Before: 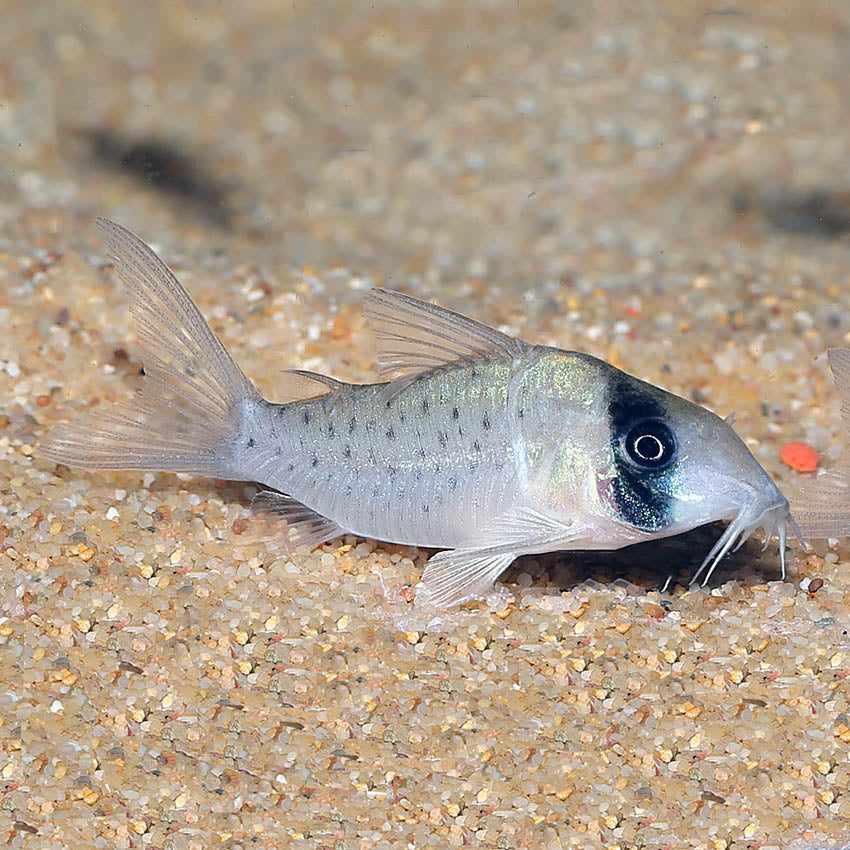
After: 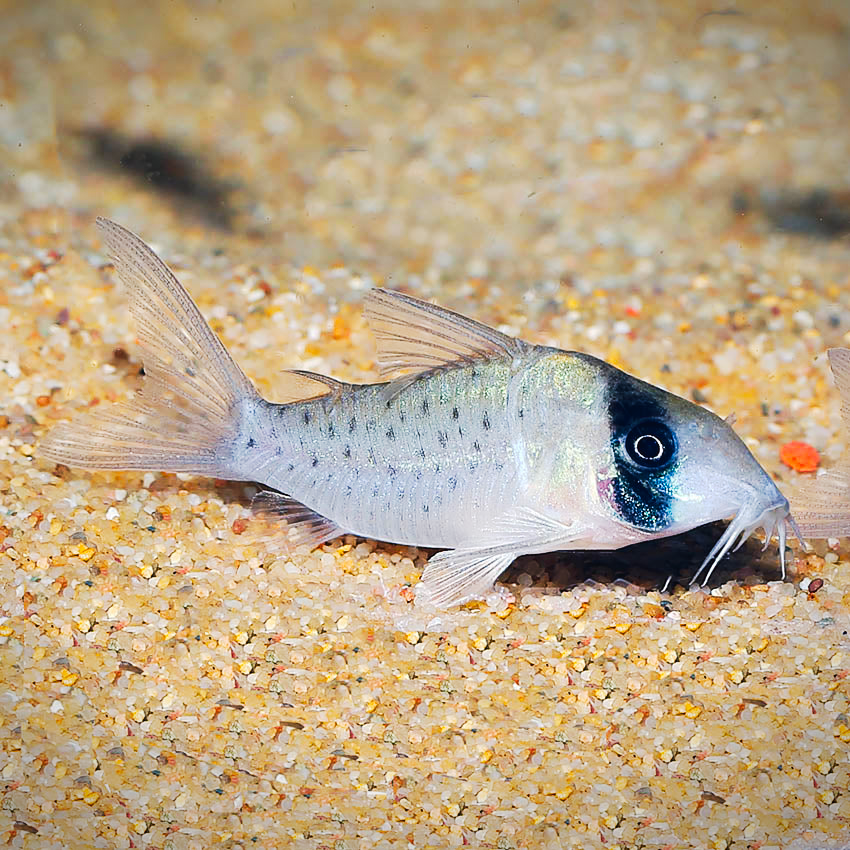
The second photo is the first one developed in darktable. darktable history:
color balance rgb: perceptual saturation grading › global saturation 20%, global vibrance 20%
tone curve: curves: ch0 [(0, 0) (0.003, 0.023) (0.011, 0.024) (0.025, 0.026) (0.044, 0.035) (0.069, 0.05) (0.1, 0.071) (0.136, 0.098) (0.177, 0.135) (0.224, 0.172) (0.277, 0.227) (0.335, 0.296) (0.399, 0.372) (0.468, 0.462) (0.543, 0.58) (0.623, 0.697) (0.709, 0.789) (0.801, 0.86) (0.898, 0.918) (1, 1)], preserve colors none
vignetting: fall-off start 97.23%, saturation -0.024, center (-0.033, -0.042), width/height ratio 1.179, unbound false
